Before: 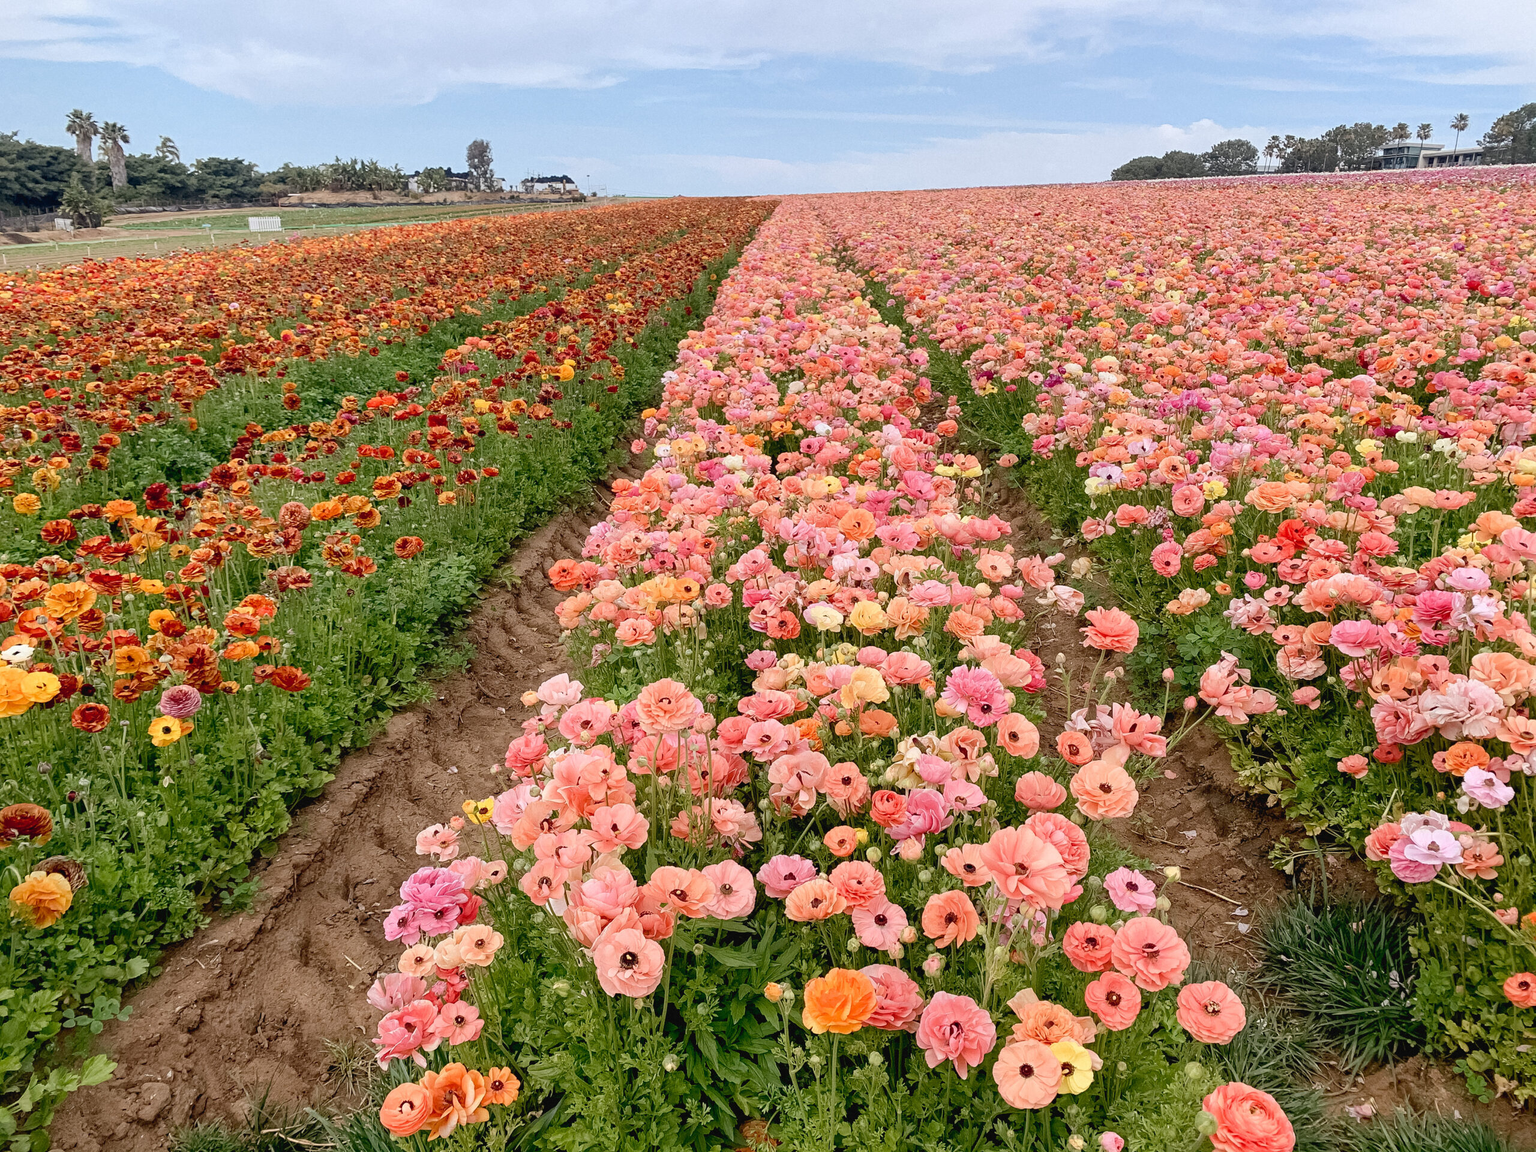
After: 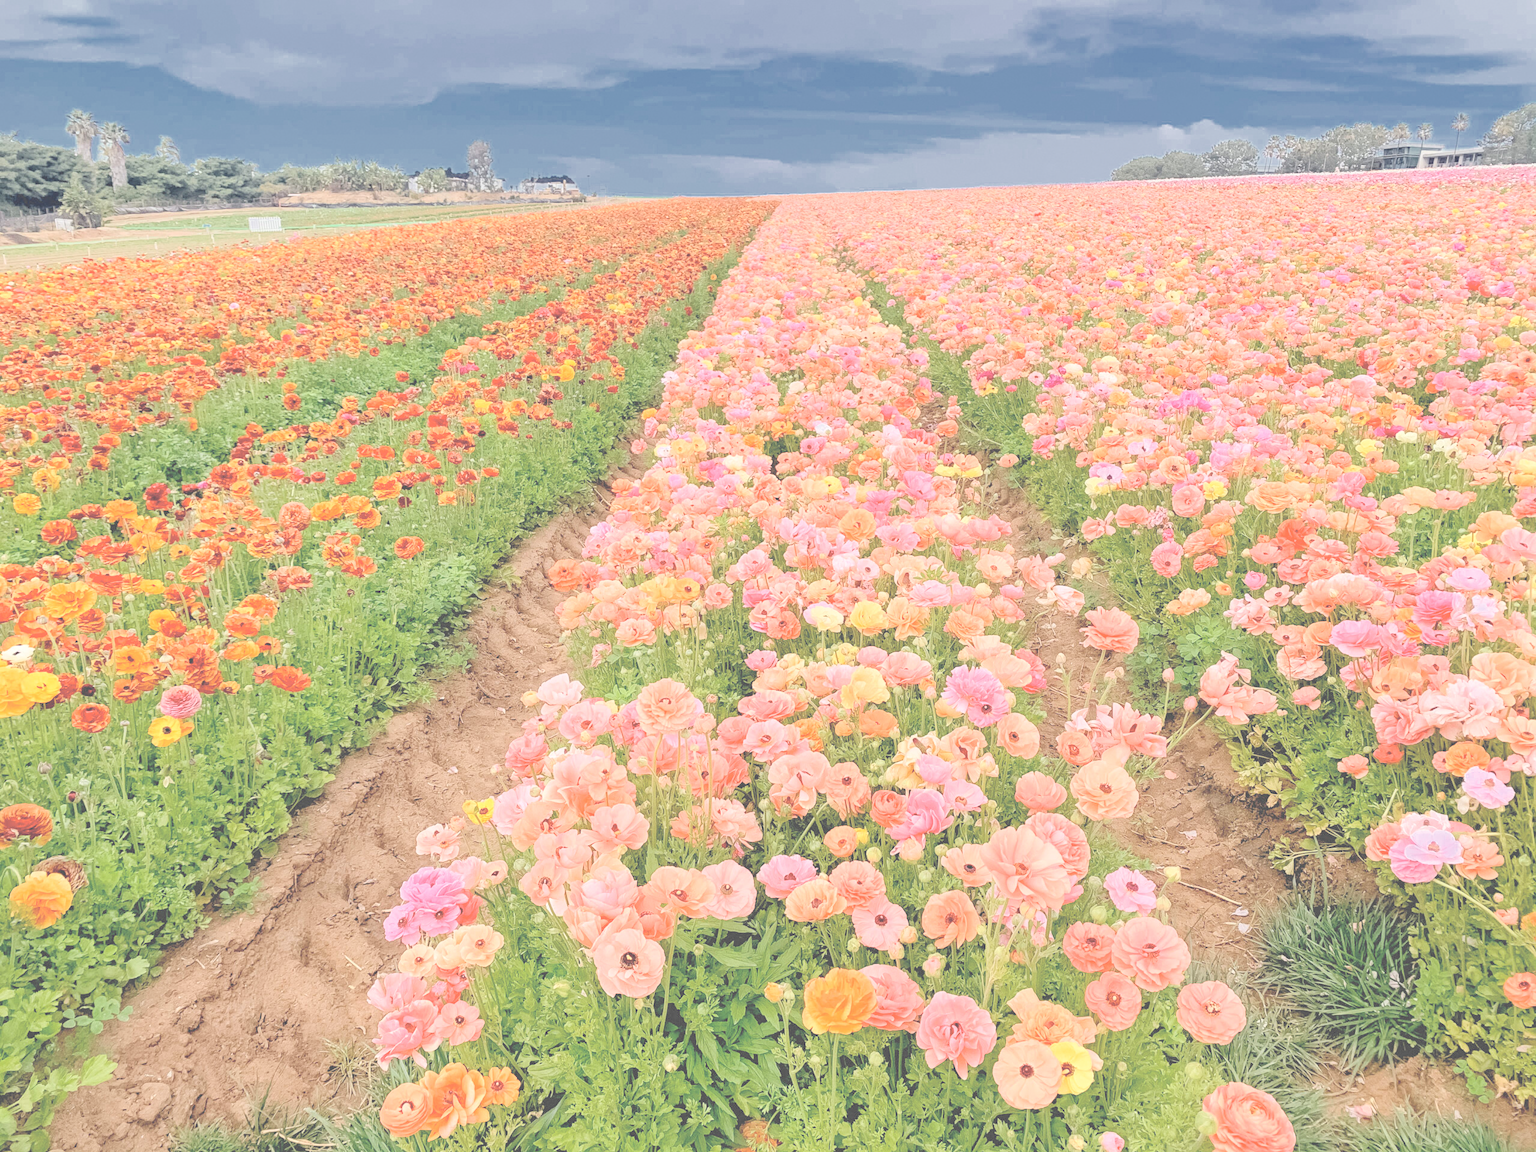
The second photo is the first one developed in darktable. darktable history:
exposure: black level correction -0.003, exposure 0.036 EV, compensate highlight preservation false
contrast brightness saturation: brightness 0.992
color zones: curves: ch0 [(0, 0.497) (0.143, 0.5) (0.286, 0.5) (0.429, 0.483) (0.571, 0.116) (0.714, -0.006) (0.857, 0.28) (1, 0.497)]
